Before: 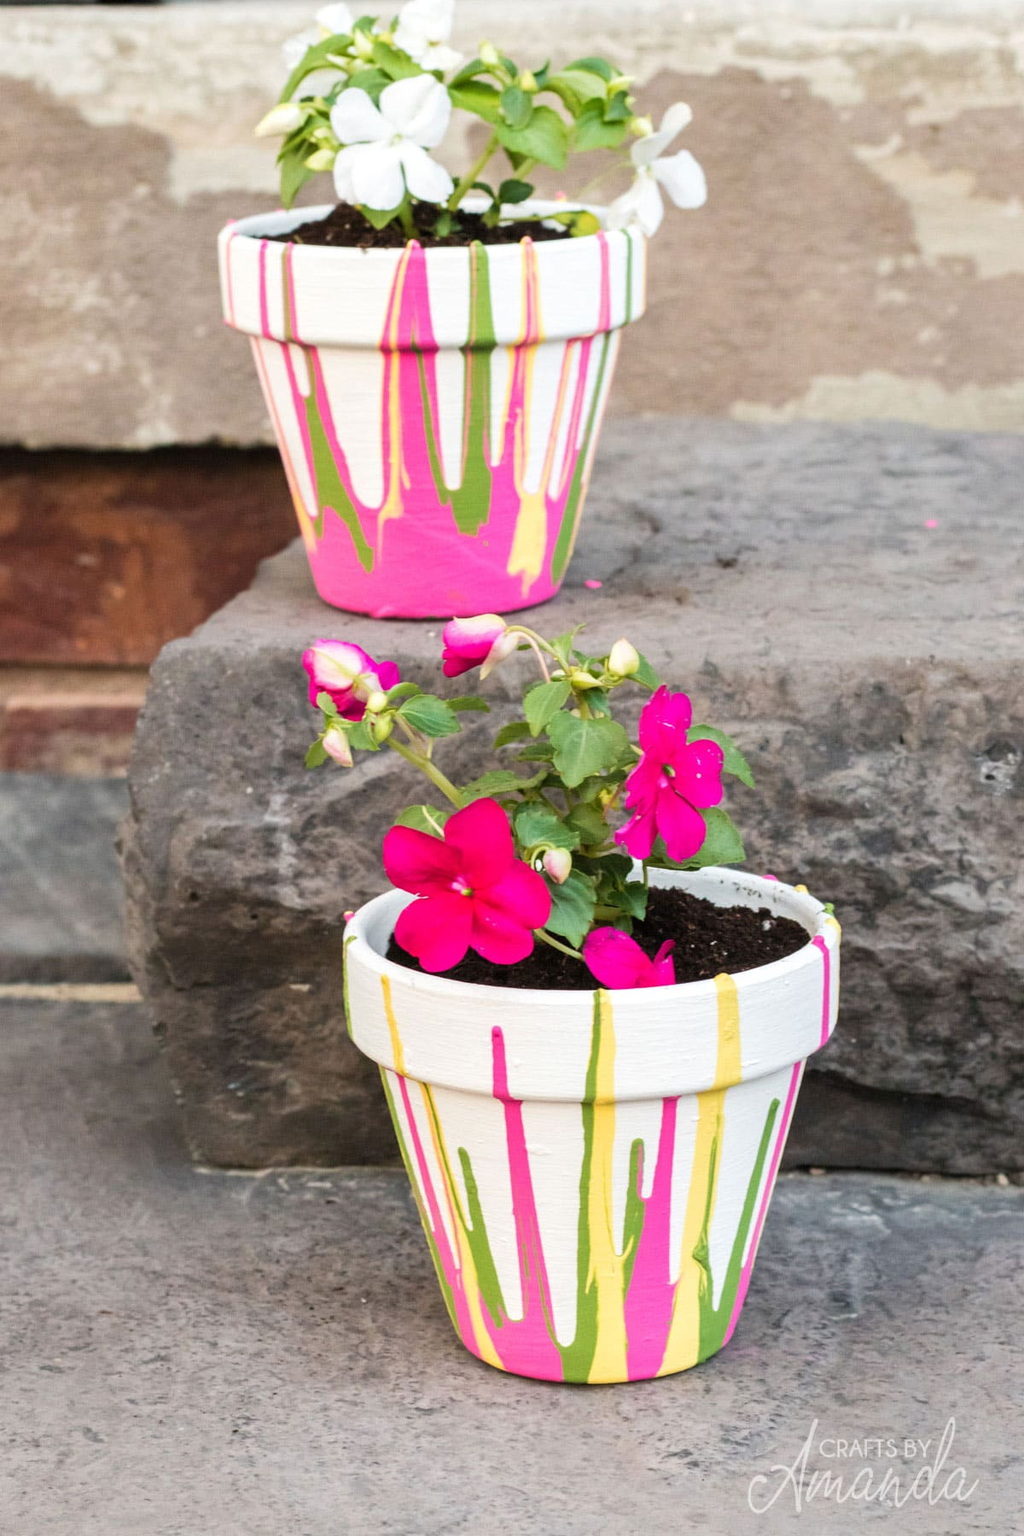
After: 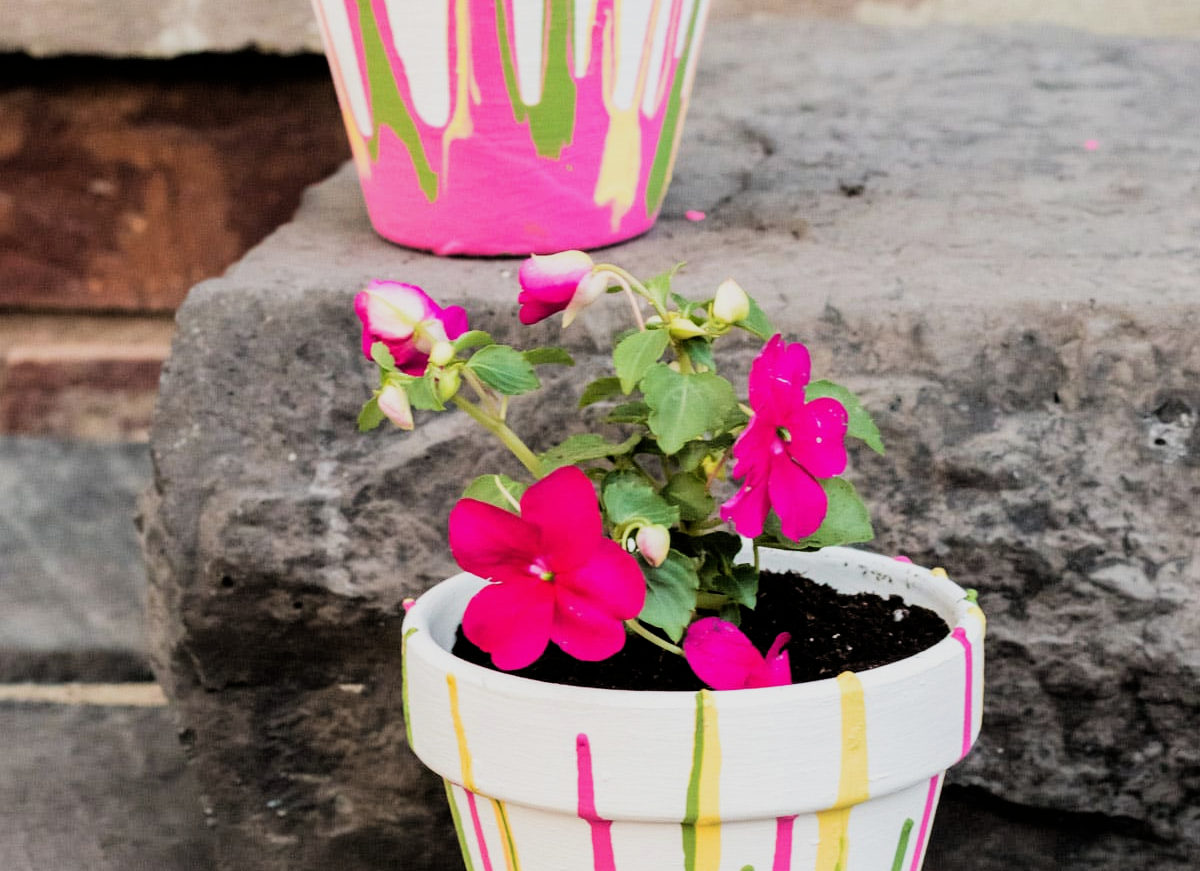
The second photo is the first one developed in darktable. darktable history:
rgb levels: preserve colors max RGB
crop and rotate: top 26.056%, bottom 25.543%
filmic rgb: black relative exposure -5 EV, hardness 2.88, contrast 1.3, highlights saturation mix -30%
